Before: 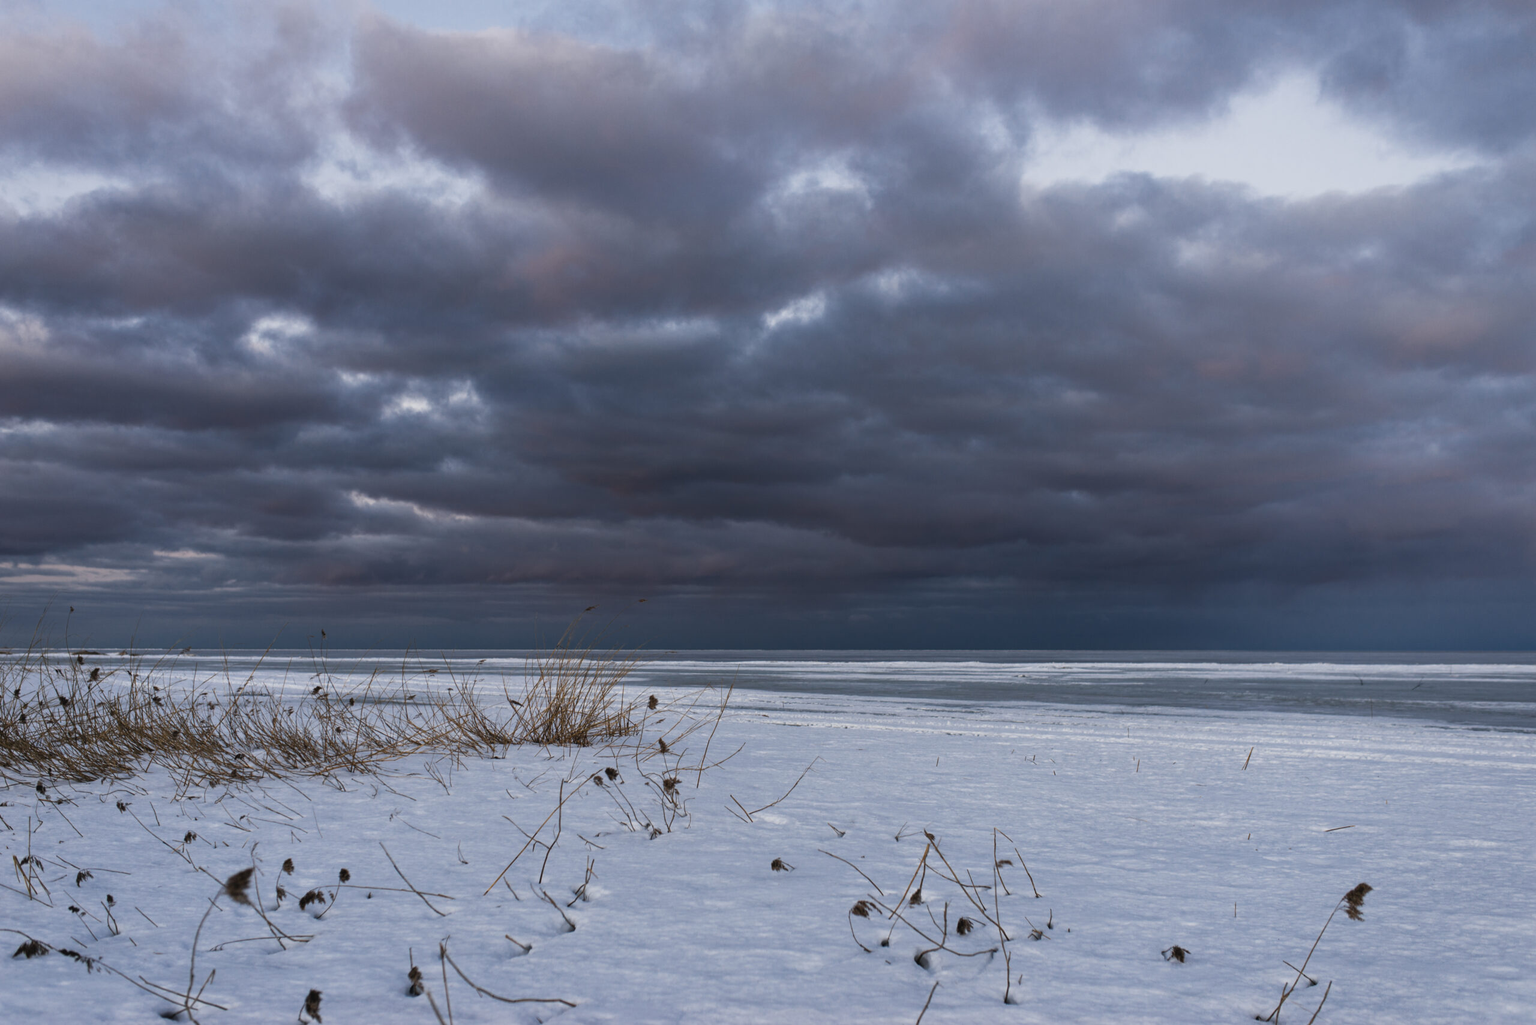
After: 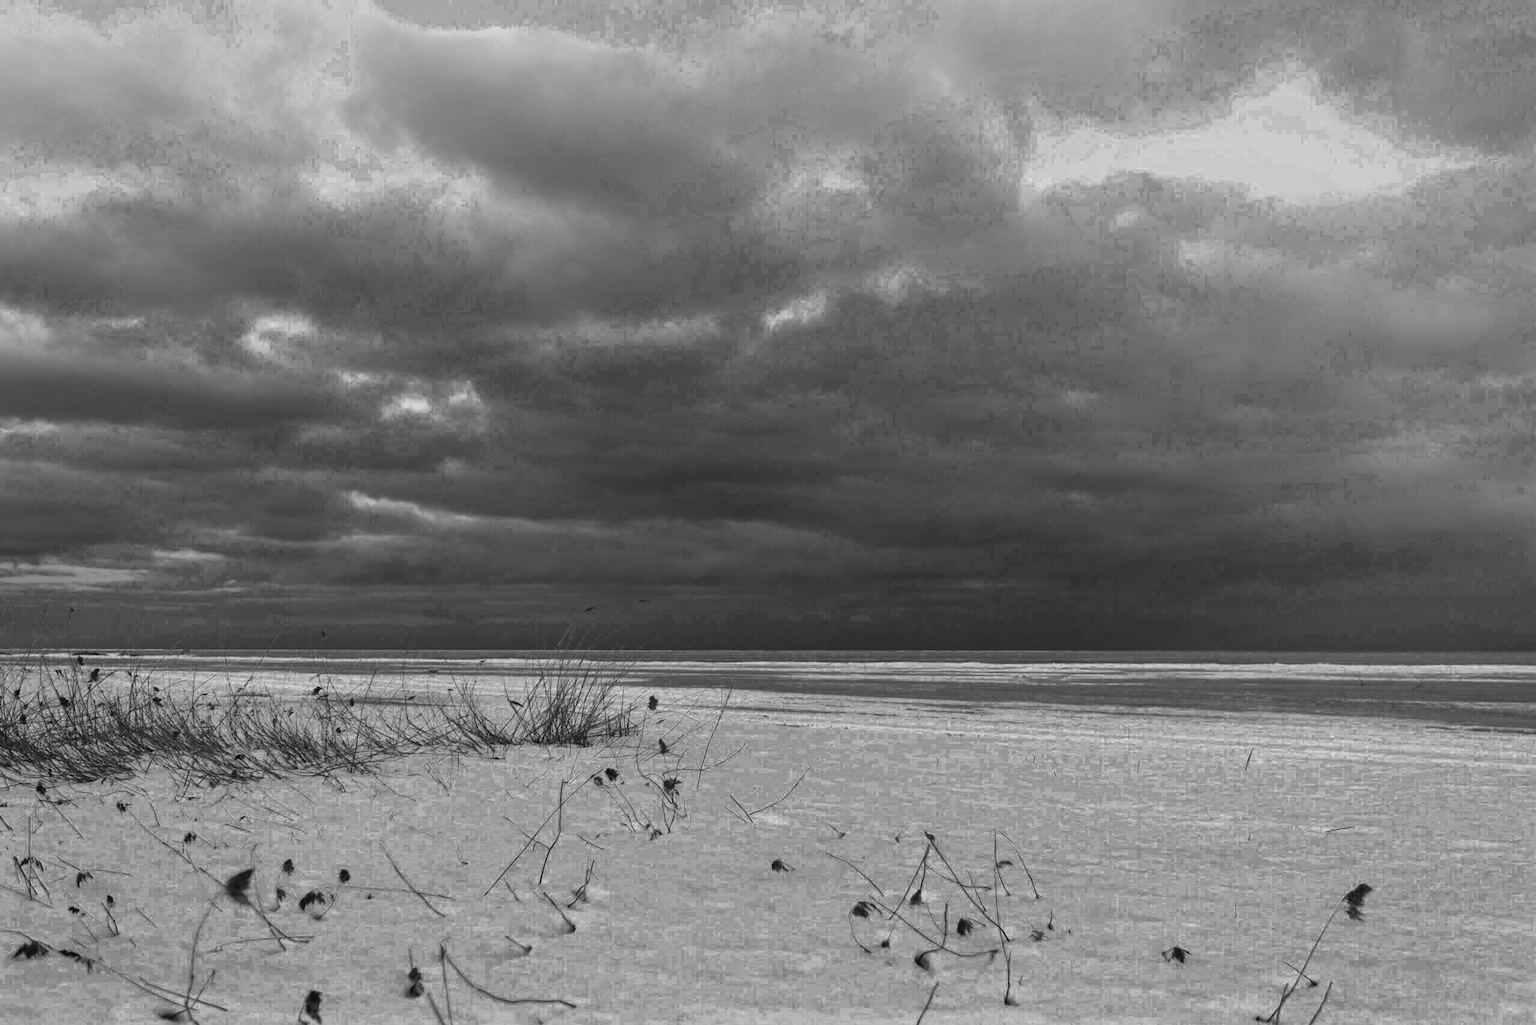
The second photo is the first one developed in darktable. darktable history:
color zones: curves: ch0 [(0.002, 0.589) (0.107, 0.484) (0.146, 0.249) (0.217, 0.352) (0.309, 0.525) (0.39, 0.404) (0.455, 0.169) (0.597, 0.055) (0.724, 0.212) (0.775, 0.691) (0.869, 0.571) (1, 0.587)]; ch1 [(0, 0) (0.143, 0) (0.286, 0) (0.429, 0) (0.571, 0) (0.714, 0) (0.857, 0)]
